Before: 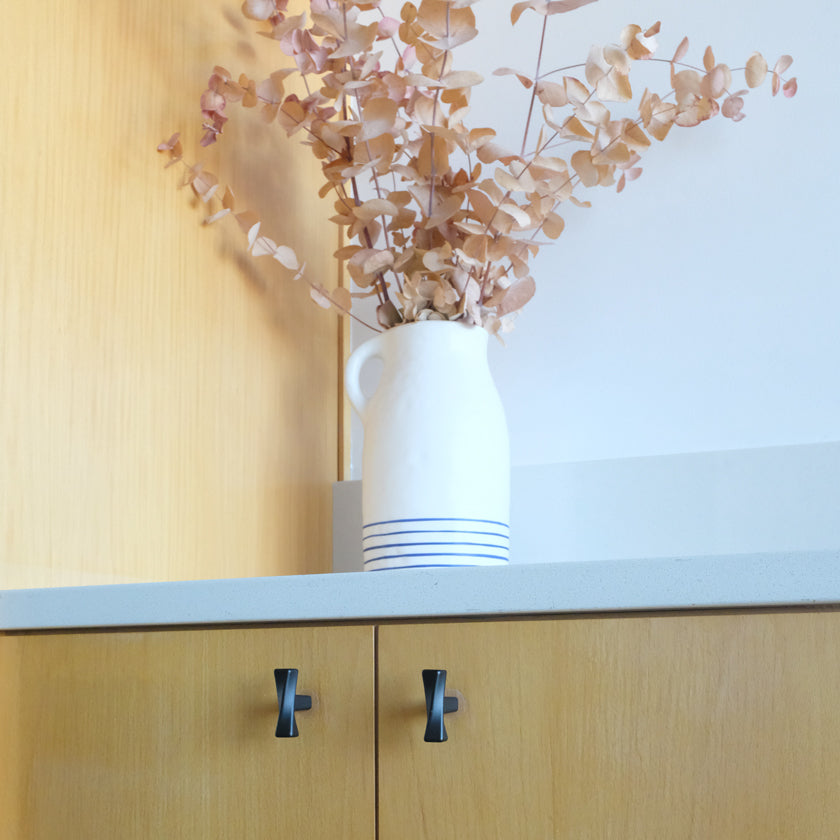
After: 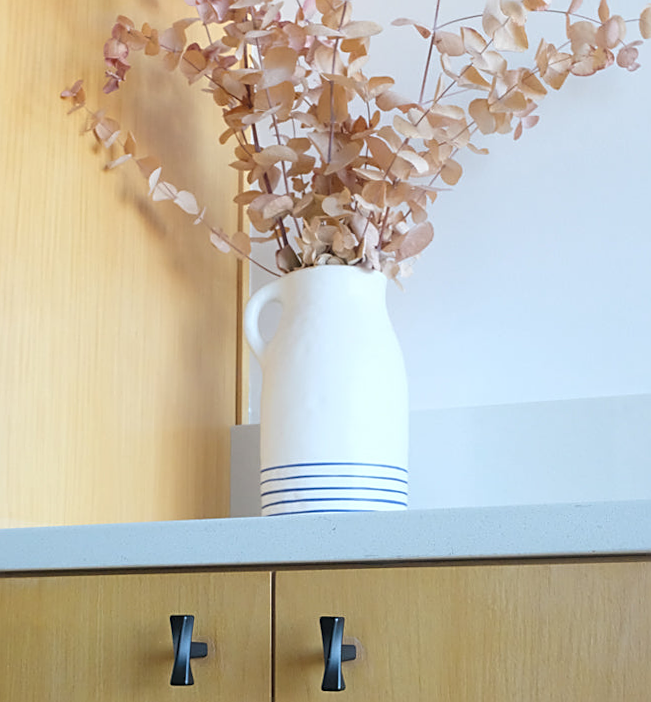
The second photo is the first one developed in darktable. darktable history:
crop: left 11.225%, top 5.381%, right 9.565%, bottom 10.314%
sharpen: on, module defaults
rotate and perspective: rotation 0.226°, lens shift (vertical) -0.042, crop left 0.023, crop right 0.982, crop top 0.006, crop bottom 0.994
